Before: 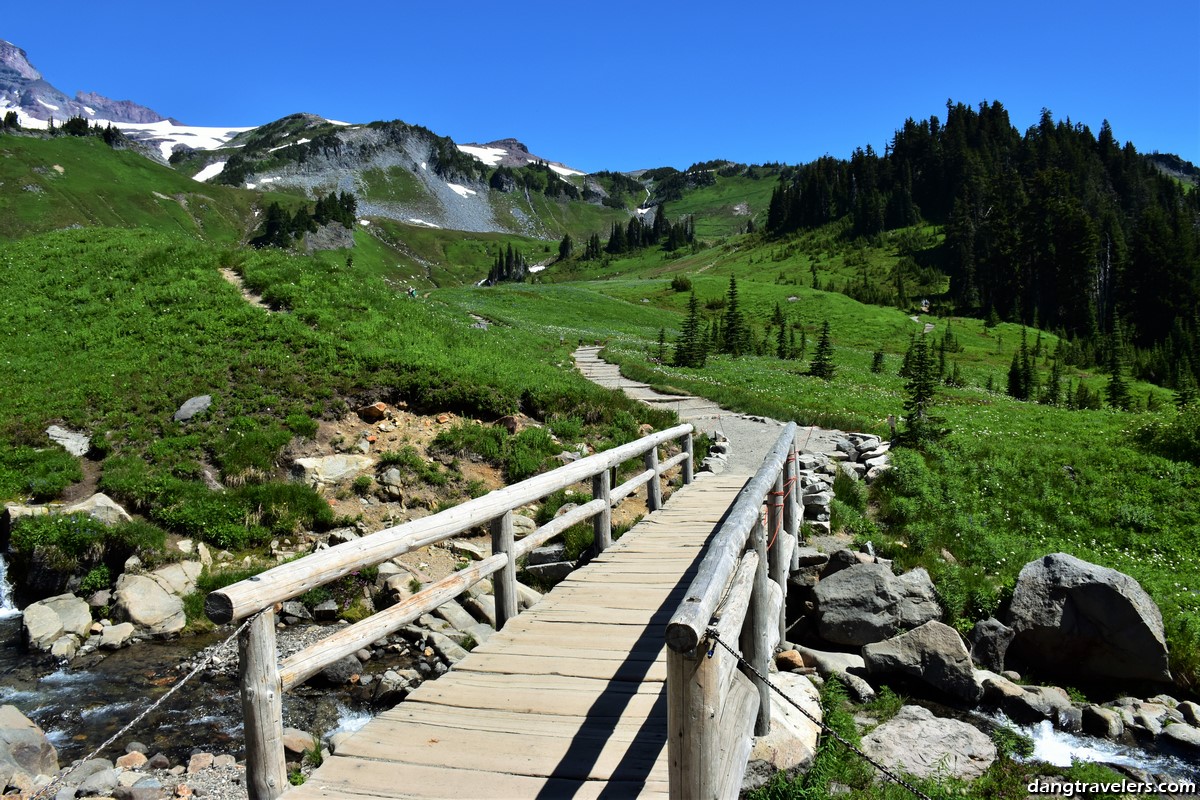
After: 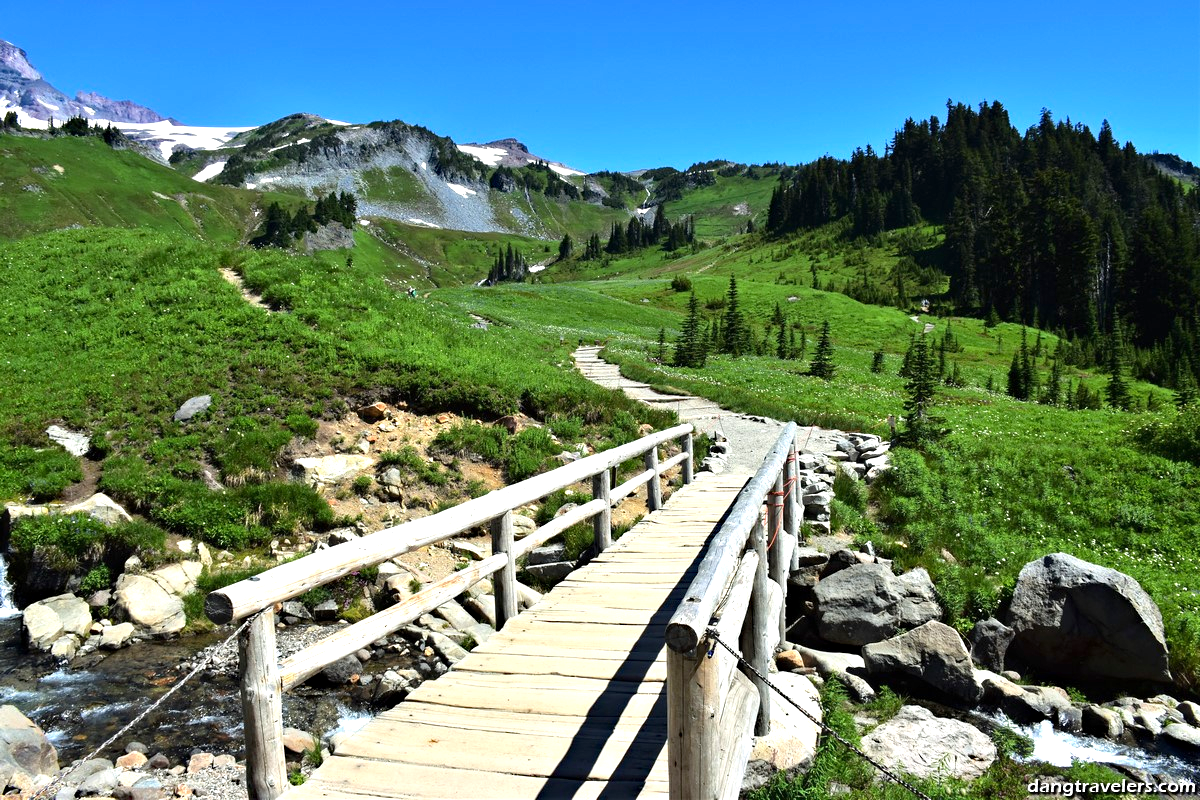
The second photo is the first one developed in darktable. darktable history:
exposure: black level correction 0, exposure 0.7 EV, compensate exposure bias true, compensate highlight preservation false
haze removal: compatibility mode true, adaptive false
